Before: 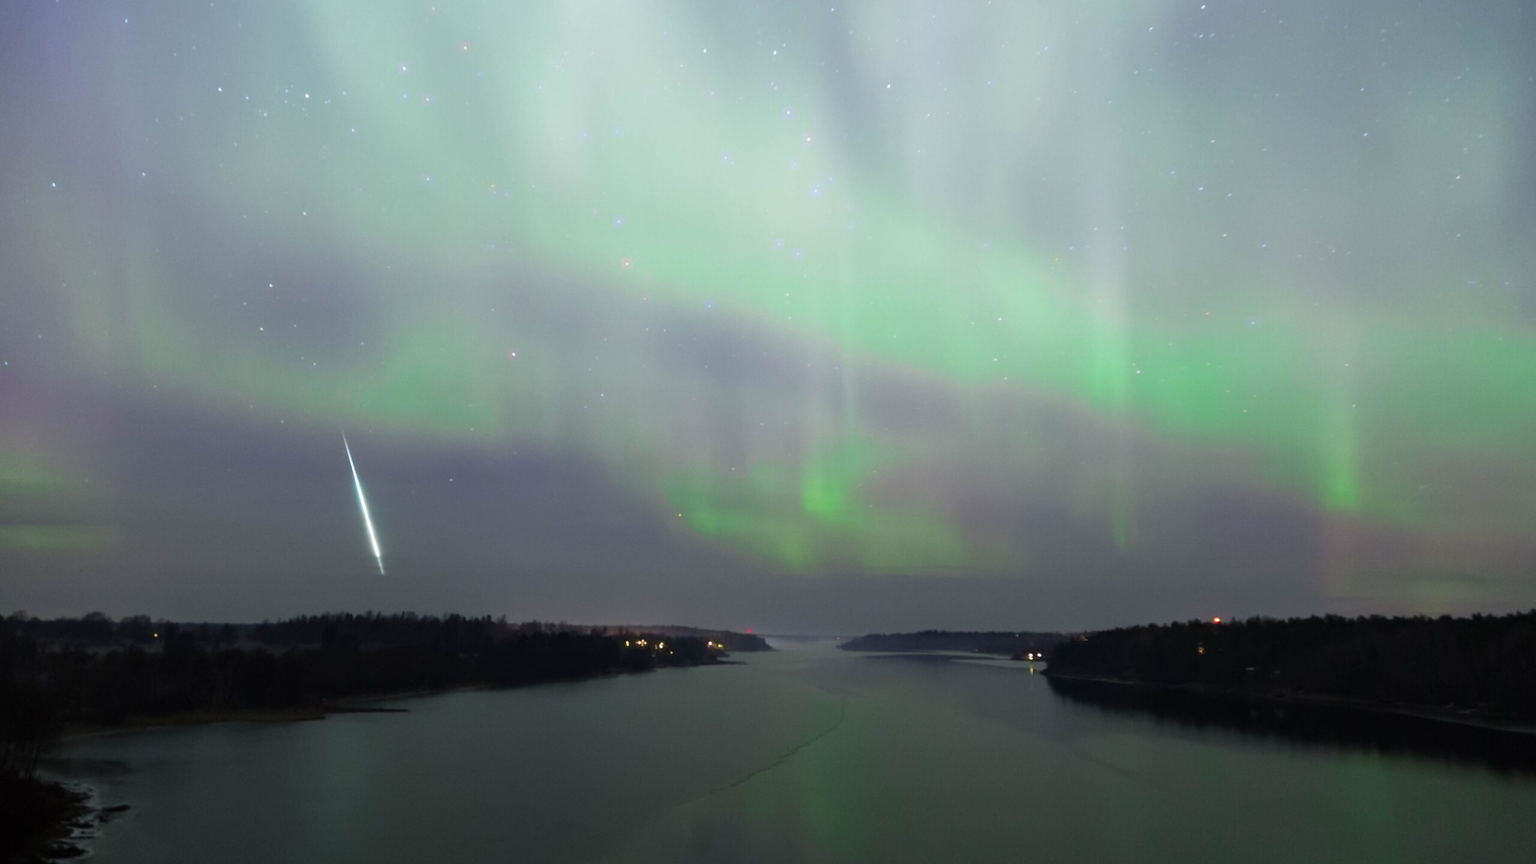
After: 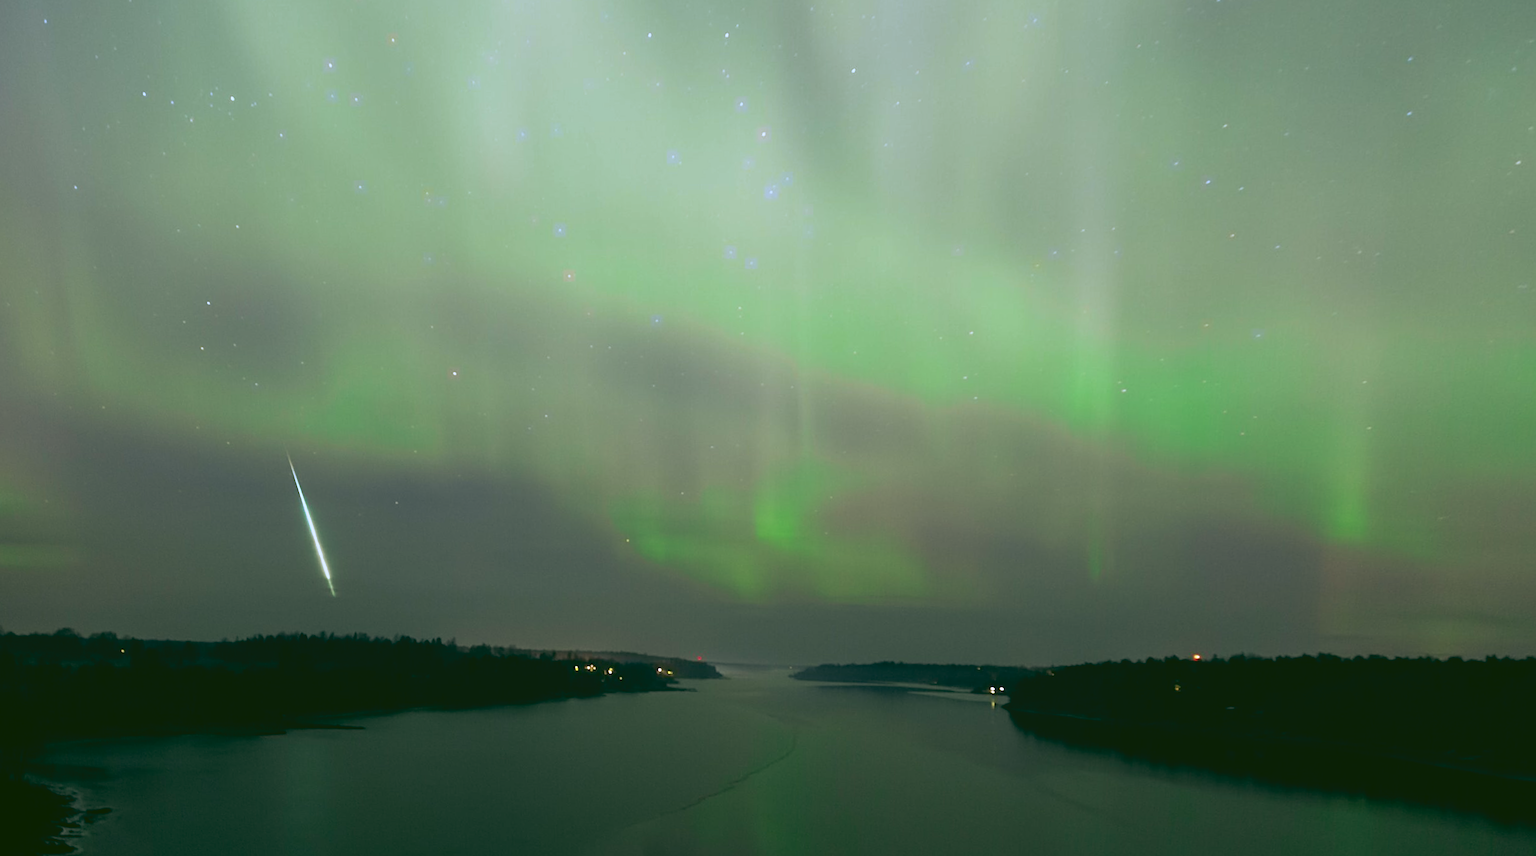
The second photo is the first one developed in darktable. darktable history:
rgb curve: curves: ch0 [(0.123, 0.061) (0.995, 0.887)]; ch1 [(0.06, 0.116) (1, 0.906)]; ch2 [(0, 0) (0.824, 0.69) (1, 1)], mode RGB, independent channels, compensate middle gray true
sharpen: radius 2.529, amount 0.323
rotate and perspective: rotation 0.062°, lens shift (vertical) 0.115, lens shift (horizontal) -0.133, crop left 0.047, crop right 0.94, crop top 0.061, crop bottom 0.94
exposure: black level correction -0.001, exposure 0.08 EV, compensate highlight preservation false
